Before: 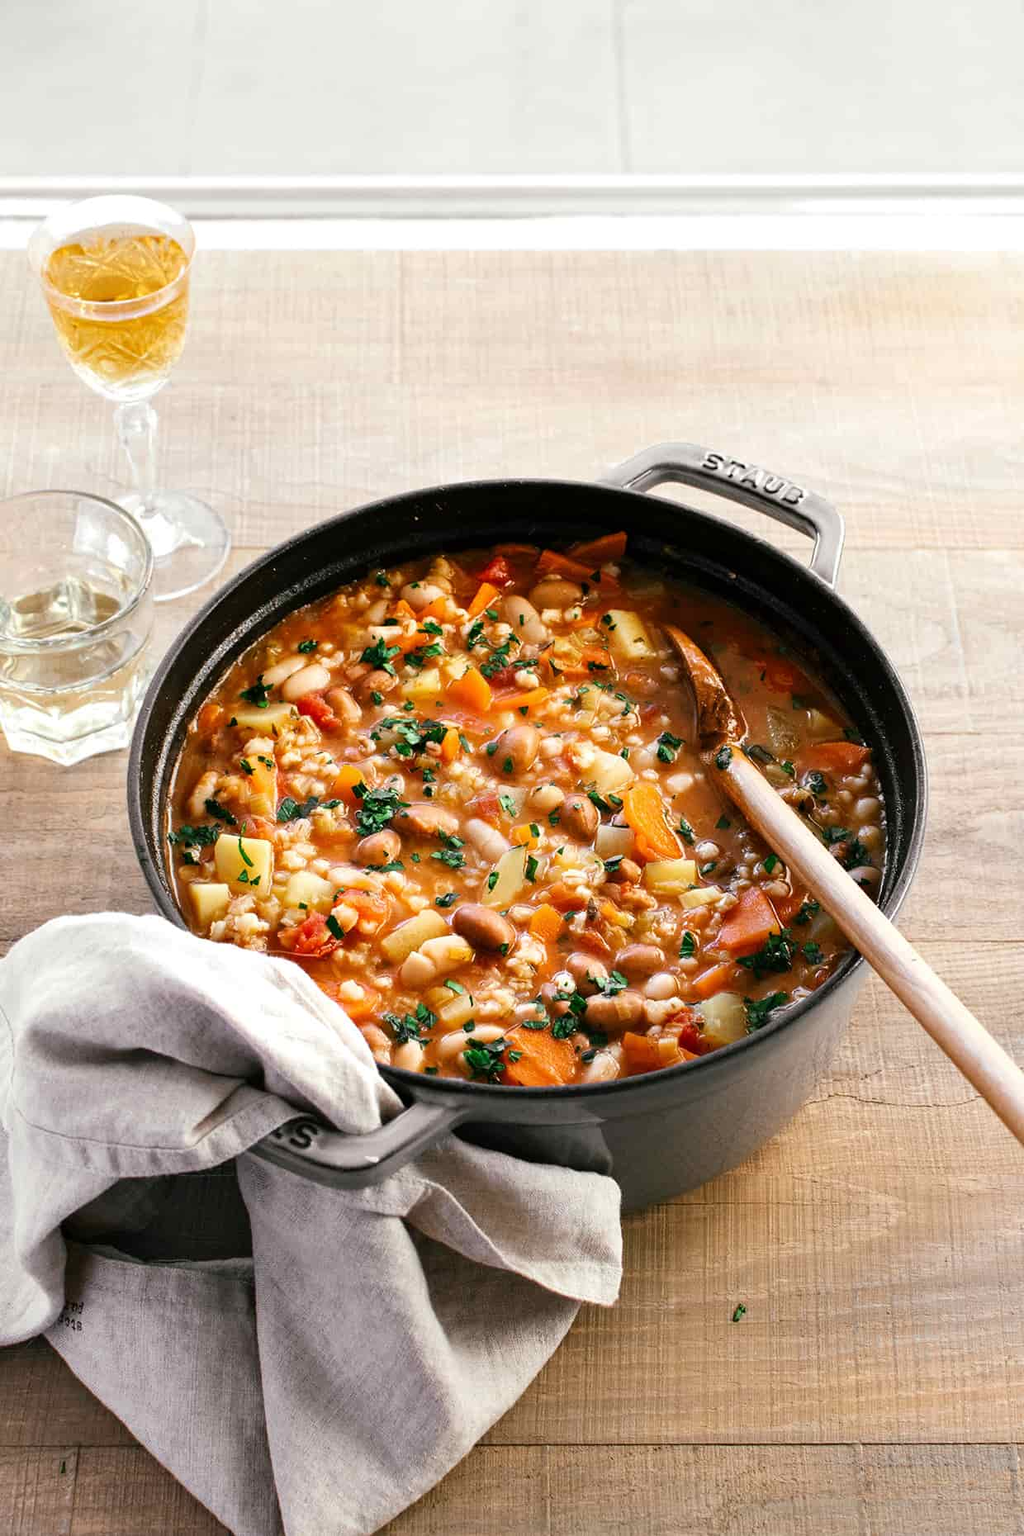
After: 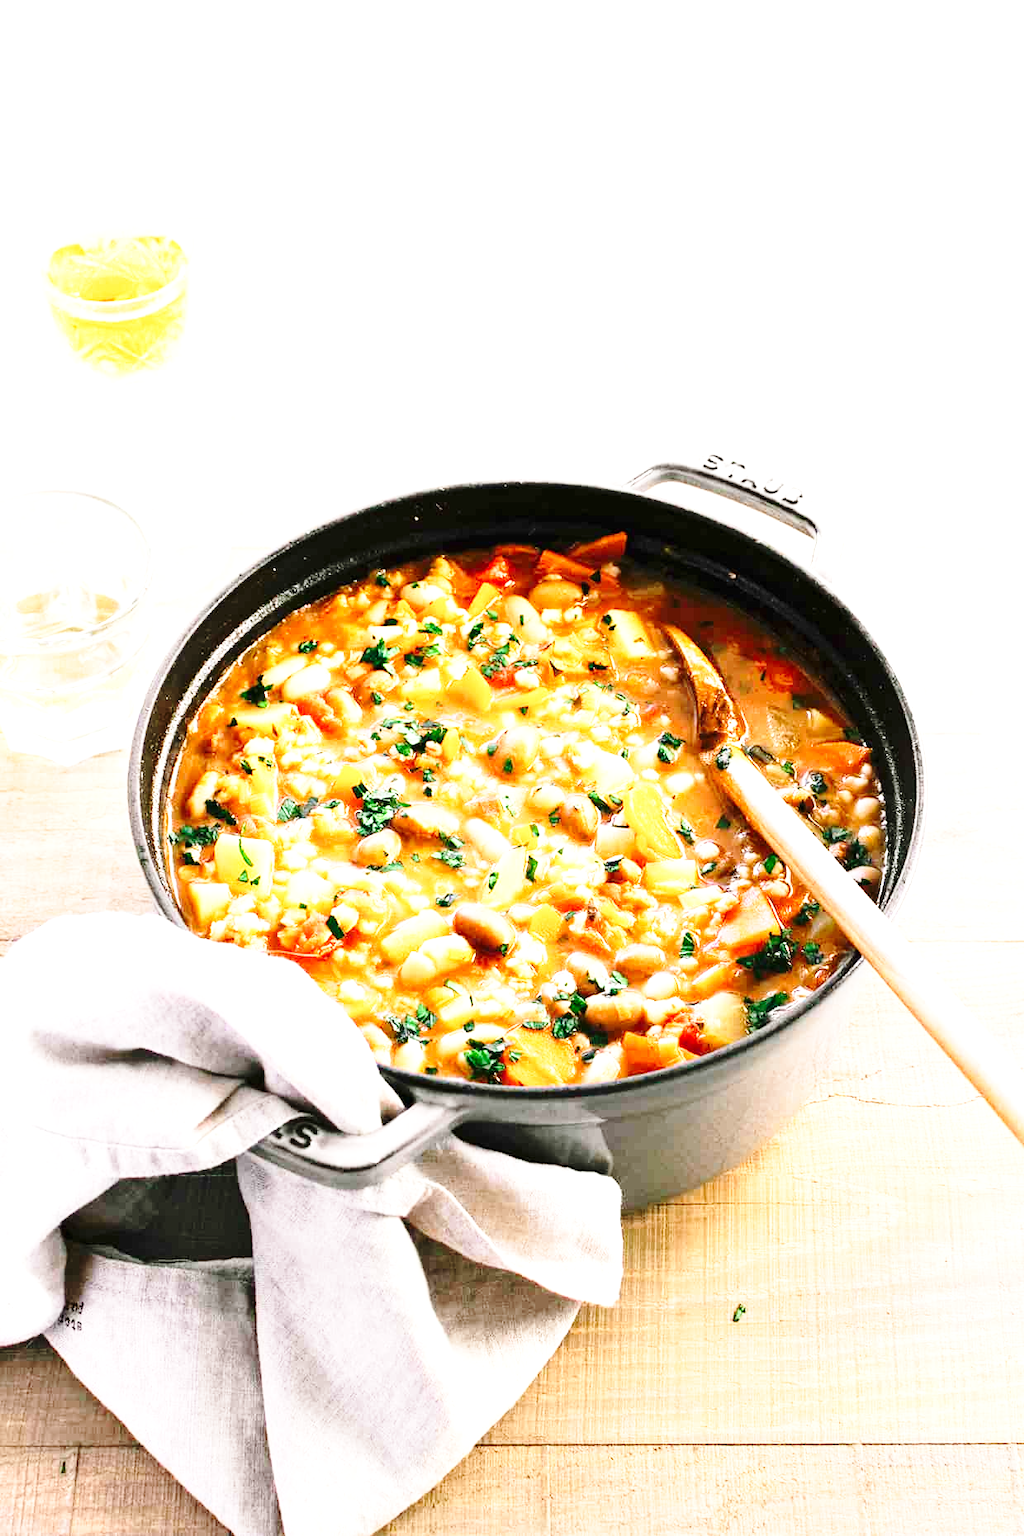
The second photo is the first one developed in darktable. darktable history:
base curve: curves: ch0 [(0, 0) (0.028, 0.03) (0.121, 0.232) (0.46, 0.748) (0.859, 0.968) (1, 1)], preserve colors none
exposure: black level correction 0, exposure 1.104 EV, compensate highlight preservation false
contrast brightness saturation: contrast 0.146, brightness 0.05
